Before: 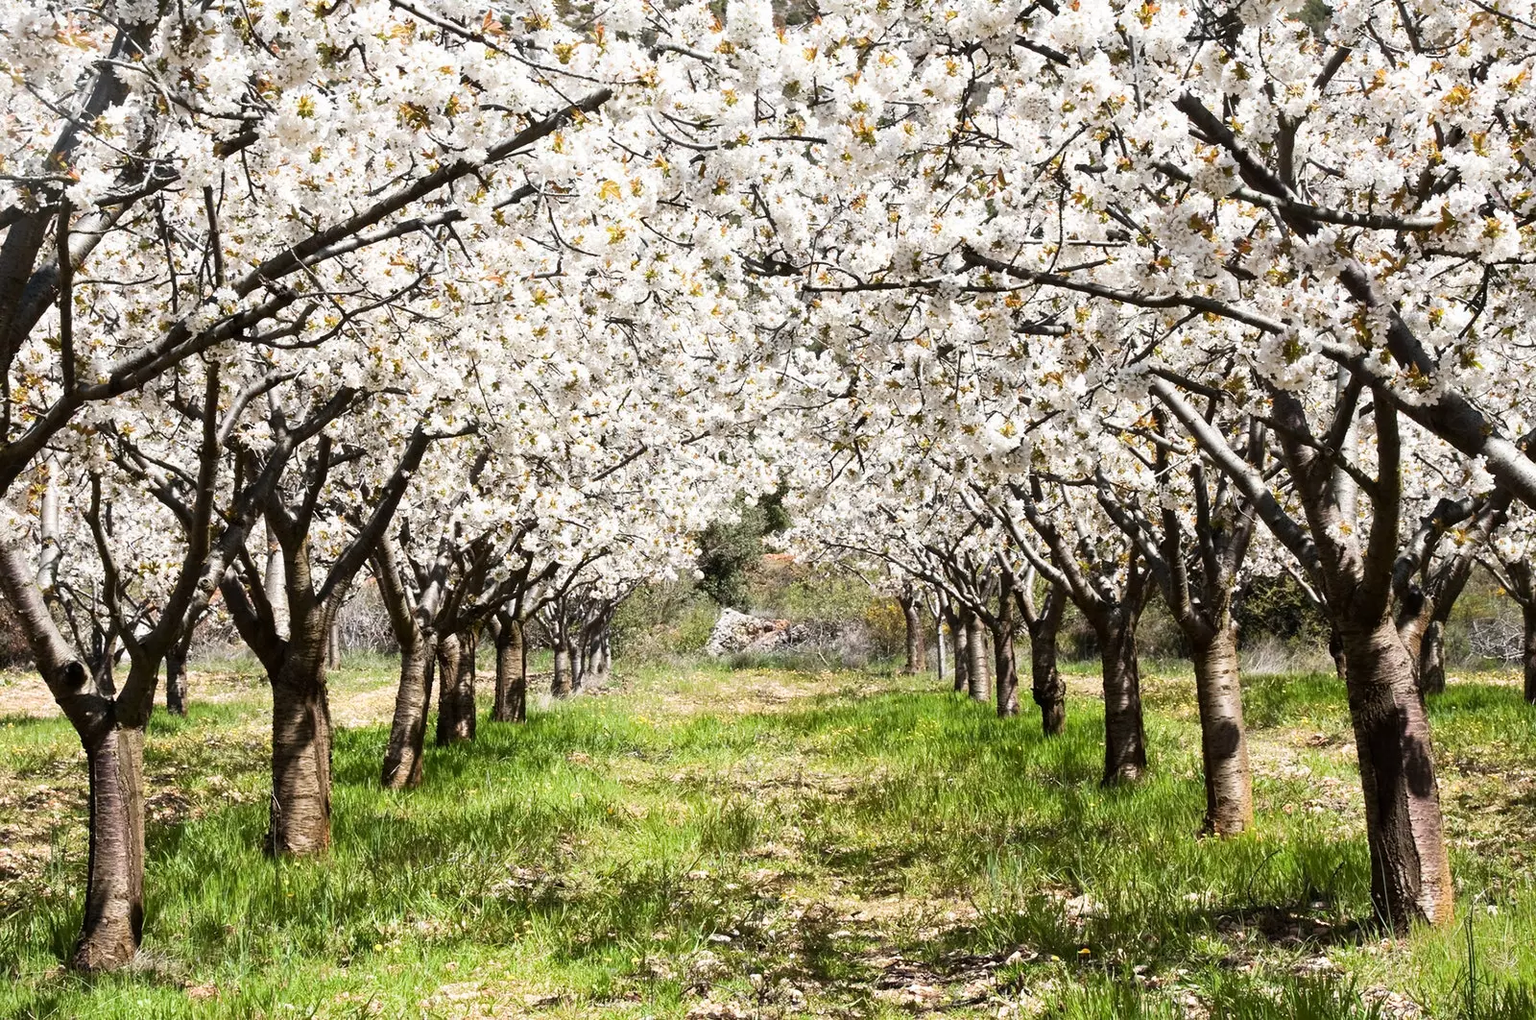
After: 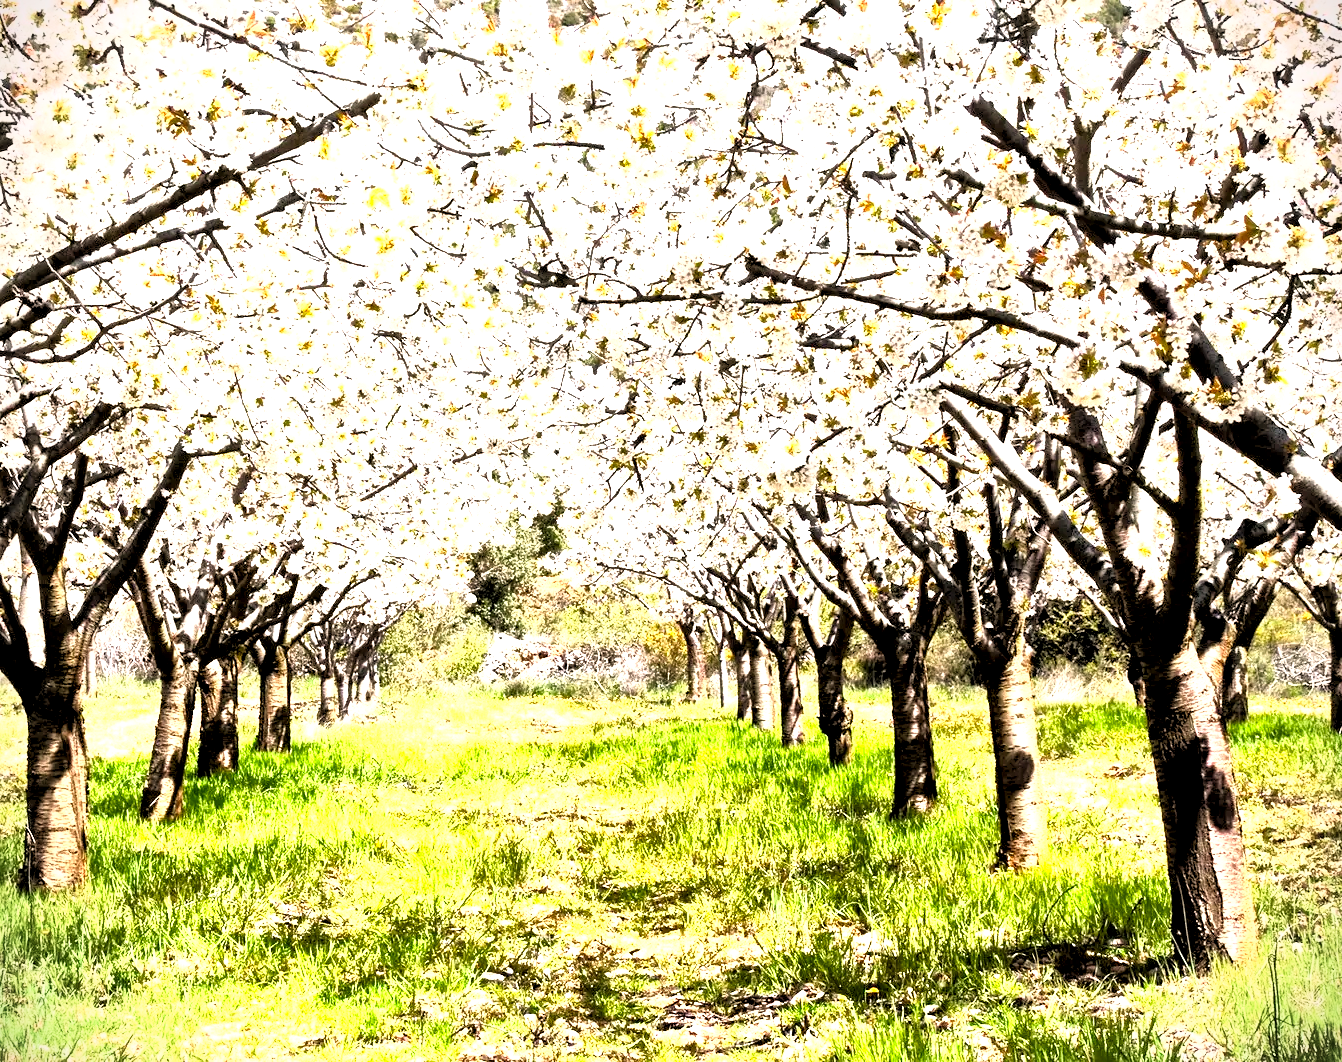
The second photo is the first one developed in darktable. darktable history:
local contrast: mode bilateral grid, contrast 44, coarseness 70, detail 215%, midtone range 0.2
base curve: curves: ch0 [(0, 0) (0.007, 0.004) (0.027, 0.03) (0.046, 0.07) (0.207, 0.54) (0.442, 0.872) (0.673, 0.972) (1, 1)]
levels: levels [0.044, 0.416, 0.908]
vignetting: fall-off start 91.79%, unbound false
crop: left 16.078%
color correction: highlights a* 3.18, highlights b* 2.13, saturation 1.17
